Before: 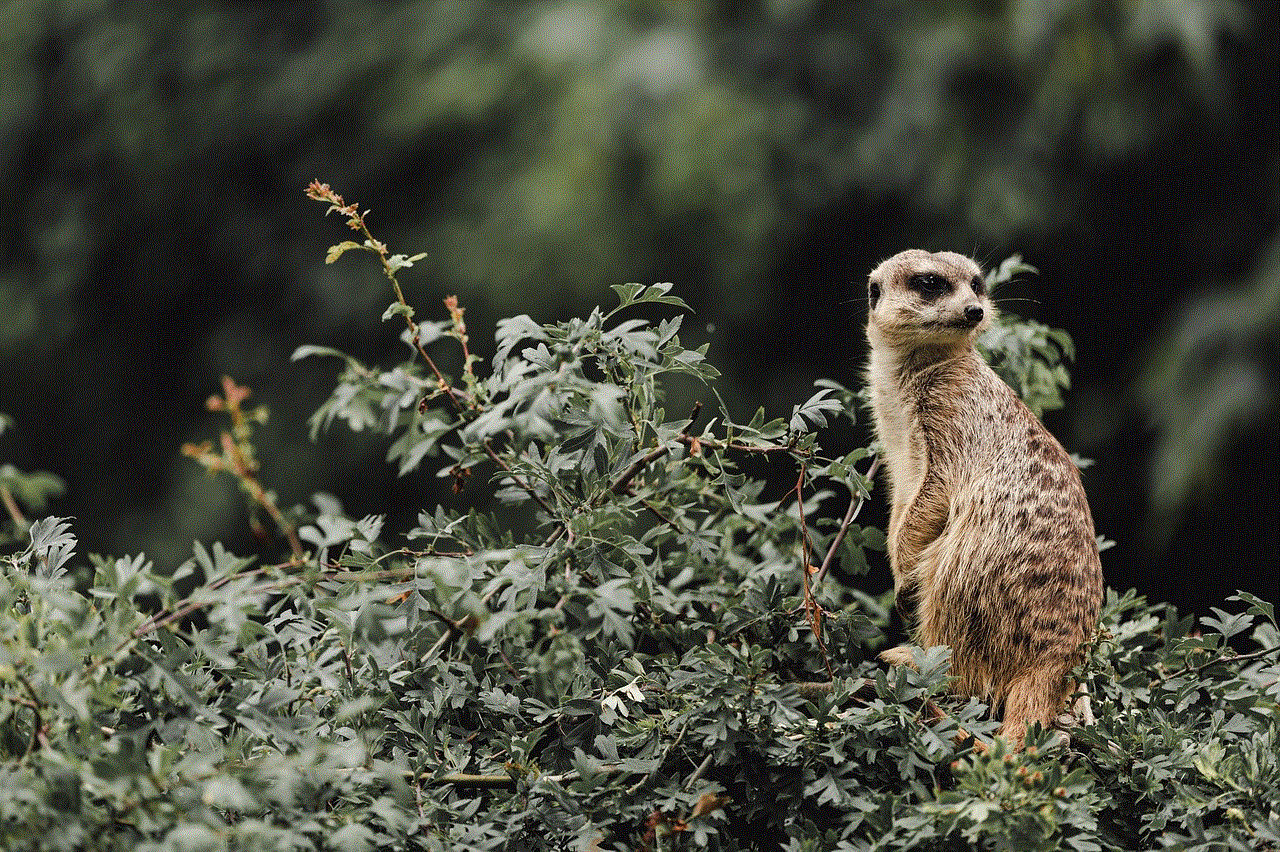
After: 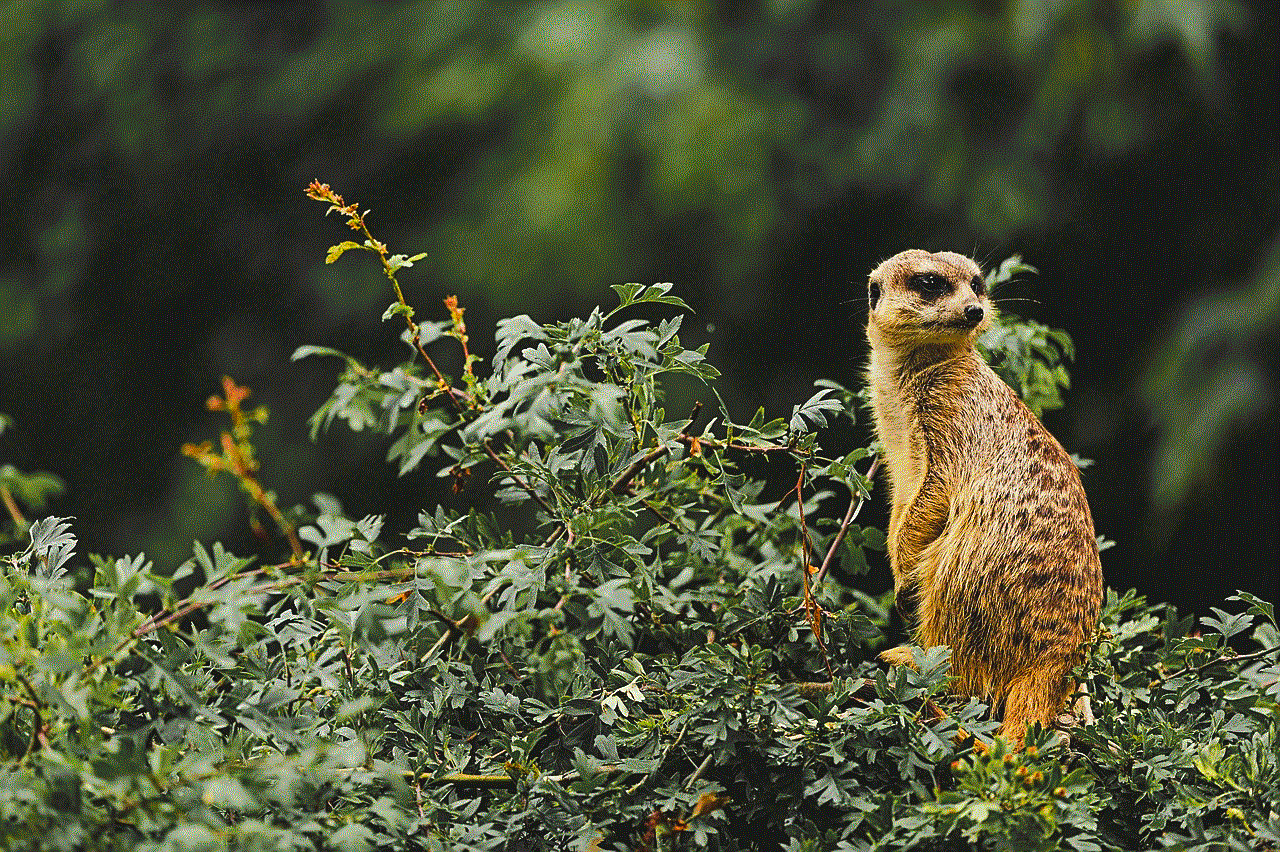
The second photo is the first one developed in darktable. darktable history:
color balance rgb: global offset › luminance 0.73%, linear chroma grading › global chroma 15.119%, perceptual saturation grading › global saturation 59.441%, perceptual saturation grading › highlights 20.442%, perceptual saturation grading › shadows -49.93%, global vibrance 24.99%
sharpen: on, module defaults
tone curve: curves: ch0 [(0, 0) (0.266, 0.247) (0.741, 0.751) (1, 1)], color space Lab, independent channels, preserve colors none
